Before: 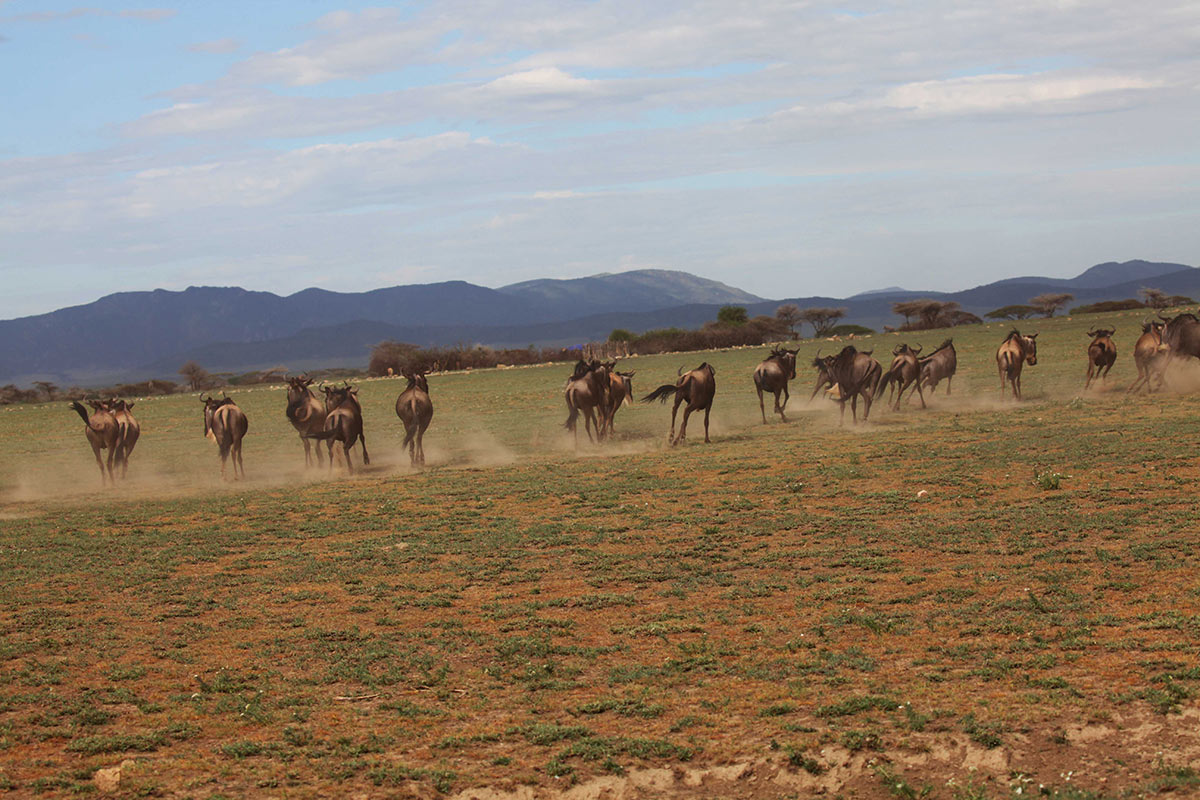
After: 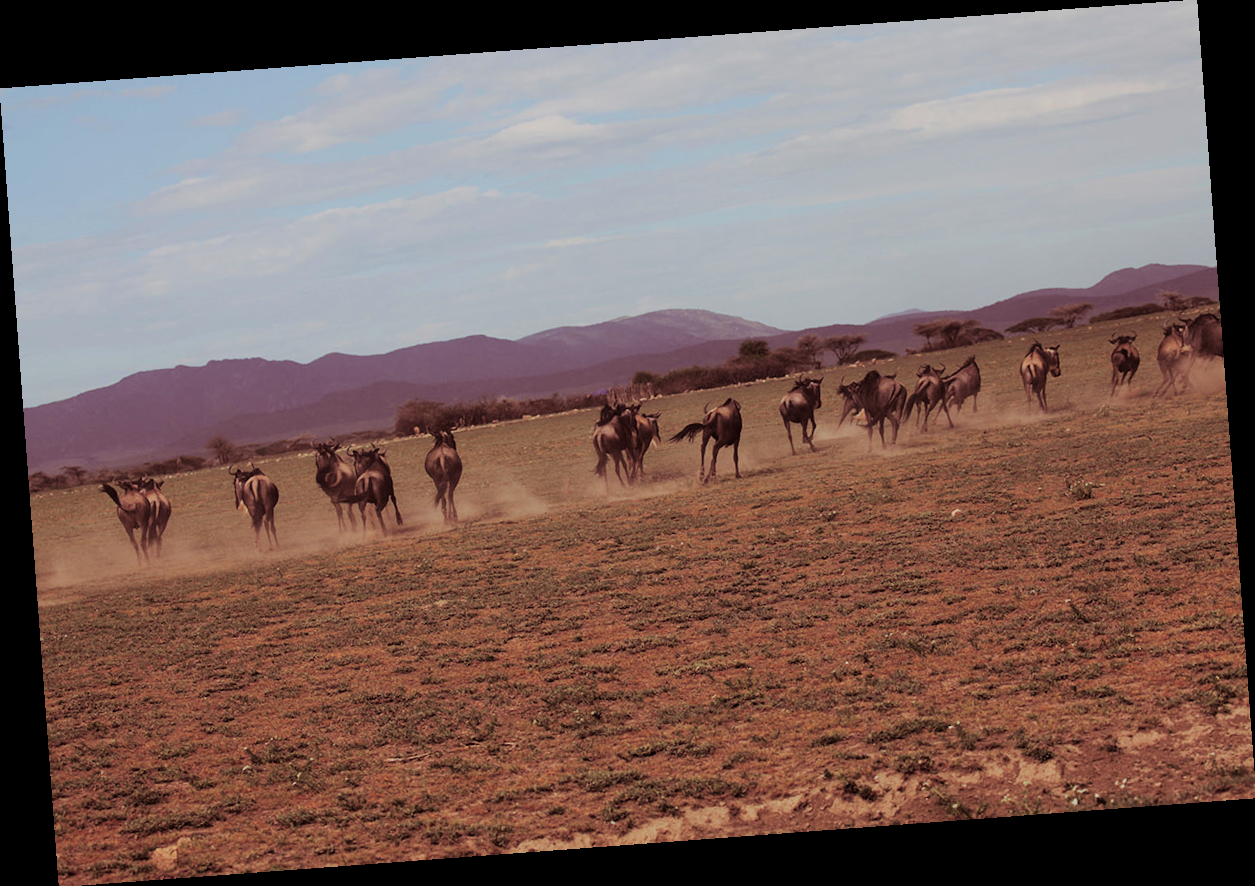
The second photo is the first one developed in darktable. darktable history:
white balance: emerald 1
rotate and perspective: rotation -4.25°, automatic cropping off
filmic rgb: black relative exposure -7.65 EV, white relative exposure 4.56 EV, hardness 3.61, contrast 1.05
split-toning: on, module defaults
